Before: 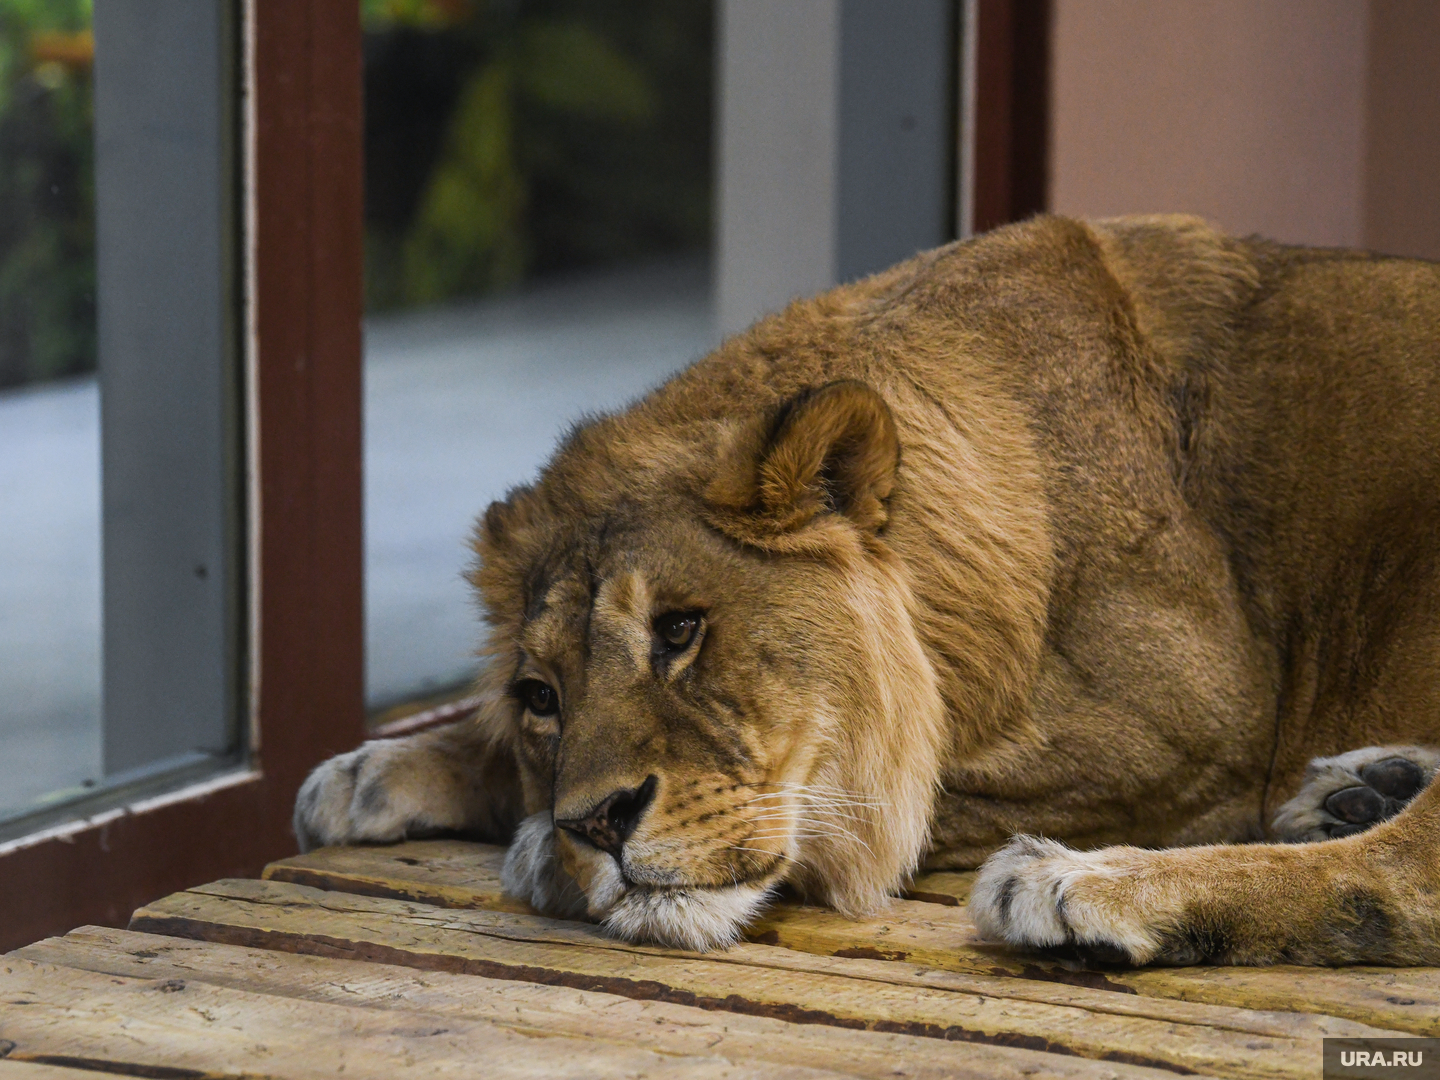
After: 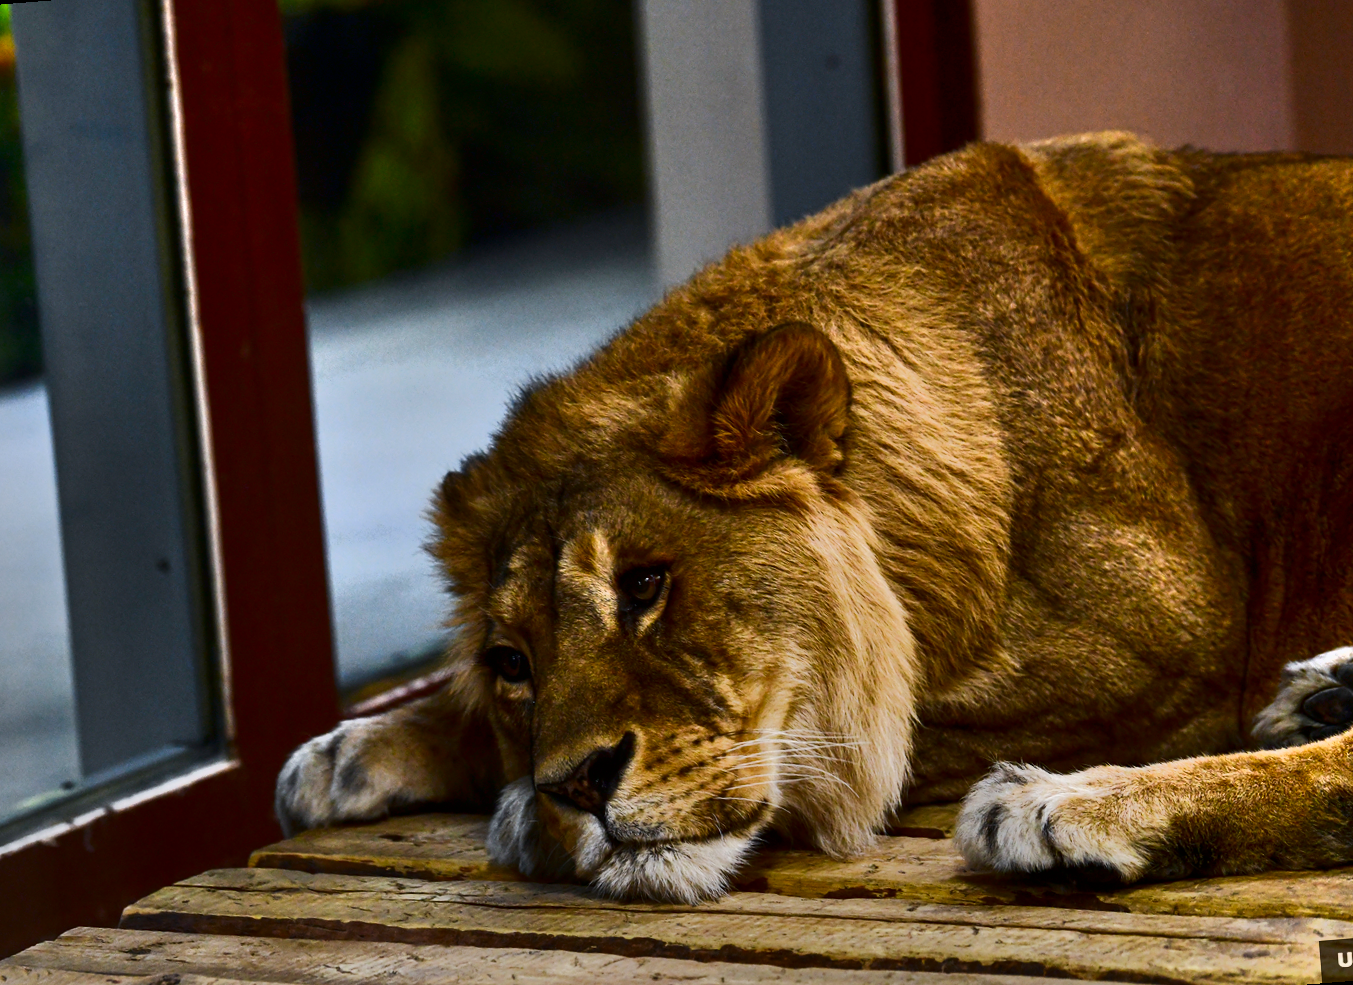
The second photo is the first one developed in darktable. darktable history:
shadows and highlights: radius 110.86, shadows 51.09, white point adjustment 9.16, highlights -4.17, highlights color adjustment 32.2%, soften with gaussian
contrast brightness saturation: brightness -0.52
rotate and perspective: rotation -4.57°, crop left 0.054, crop right 0.944, crop top 0.087, crop bottom 0.914
